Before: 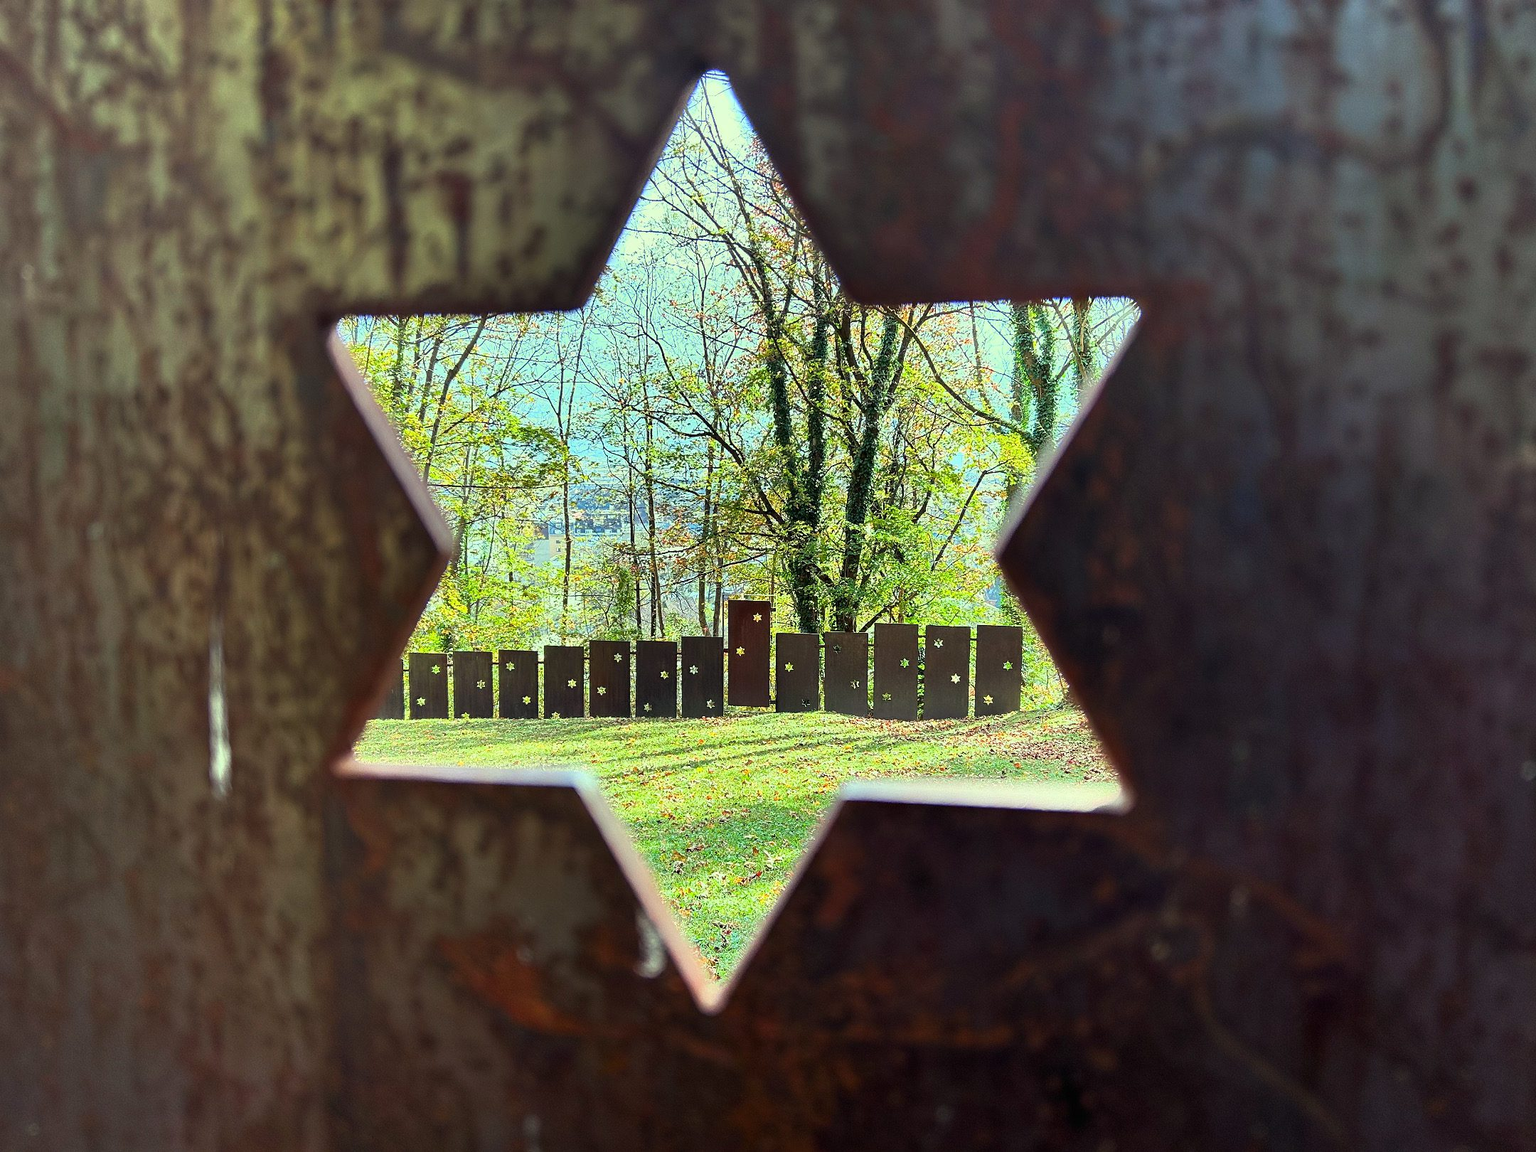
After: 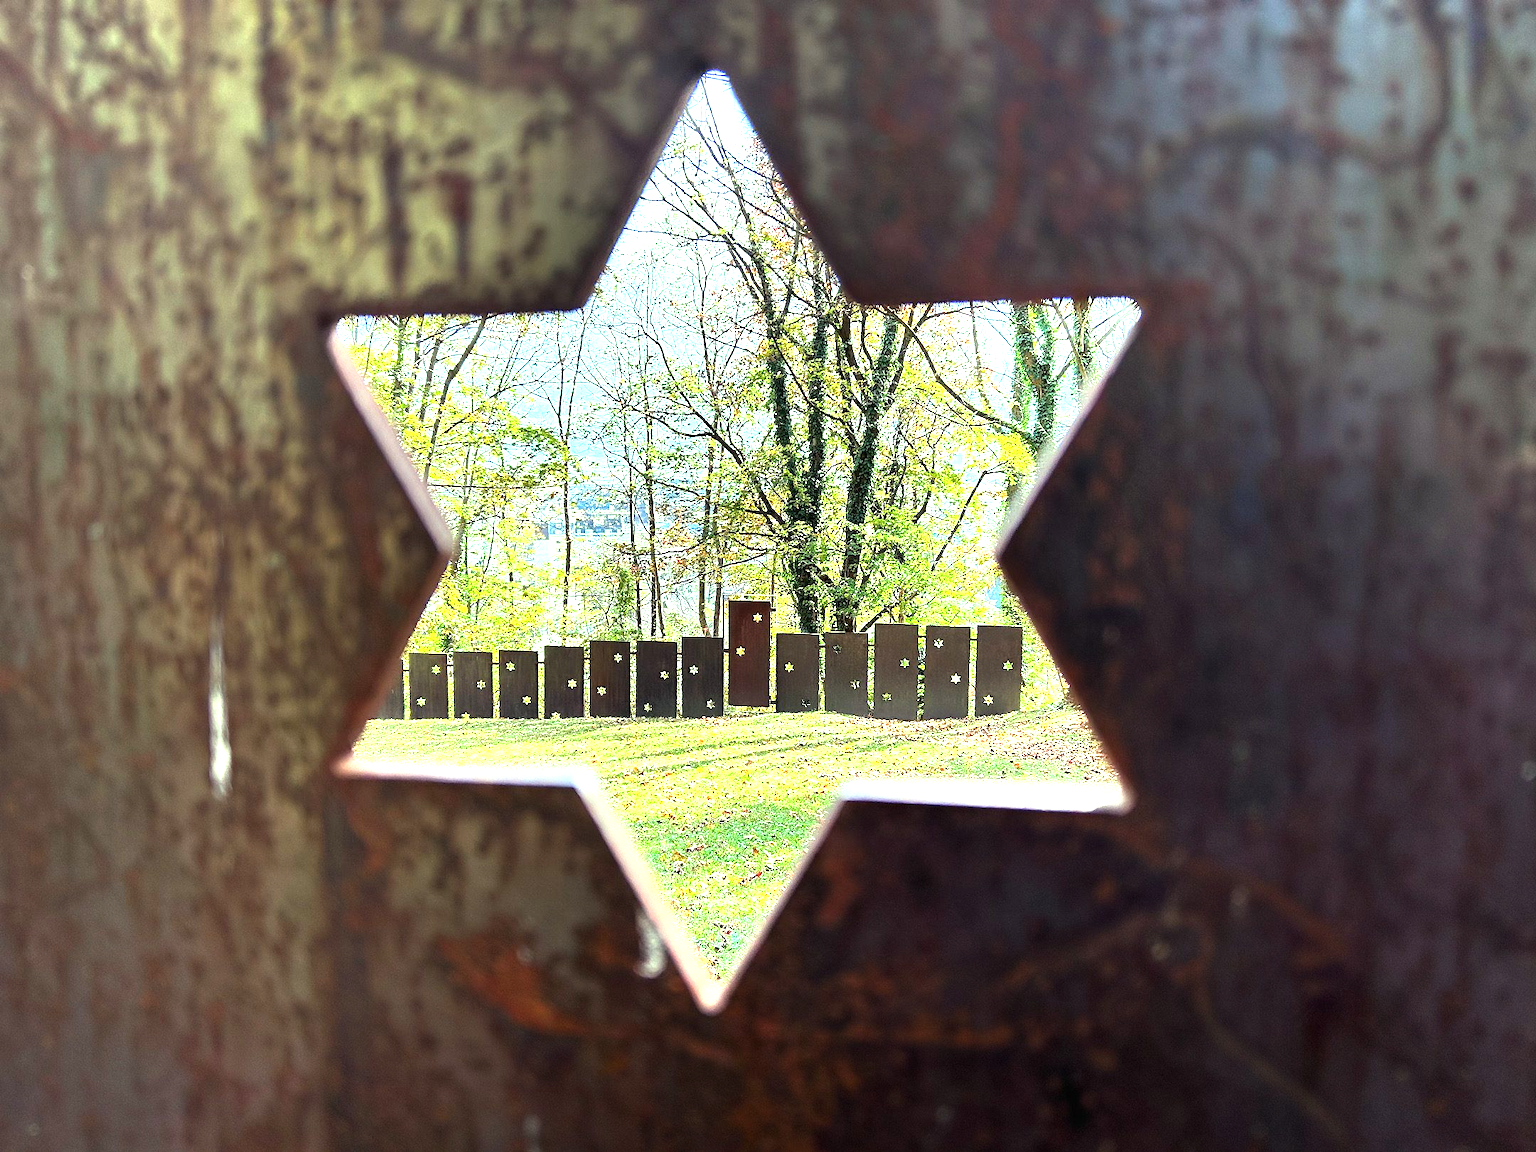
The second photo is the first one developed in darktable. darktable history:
tone equalizer: -8 EV -0.395 EV, -7 EV -0.393 EV, -6 EV -0.323 EV, -5 EV -0.204 EV, -3 EV 0.204 EV, -2 EV 0.304 EV, -1 EV 0.412 EV, +0 EV 0.394 EV
contrast brightness saturation: saturation -0.027
exposure: black level correction 0, exposure 0.691 EV, compensate highlight preservation false
